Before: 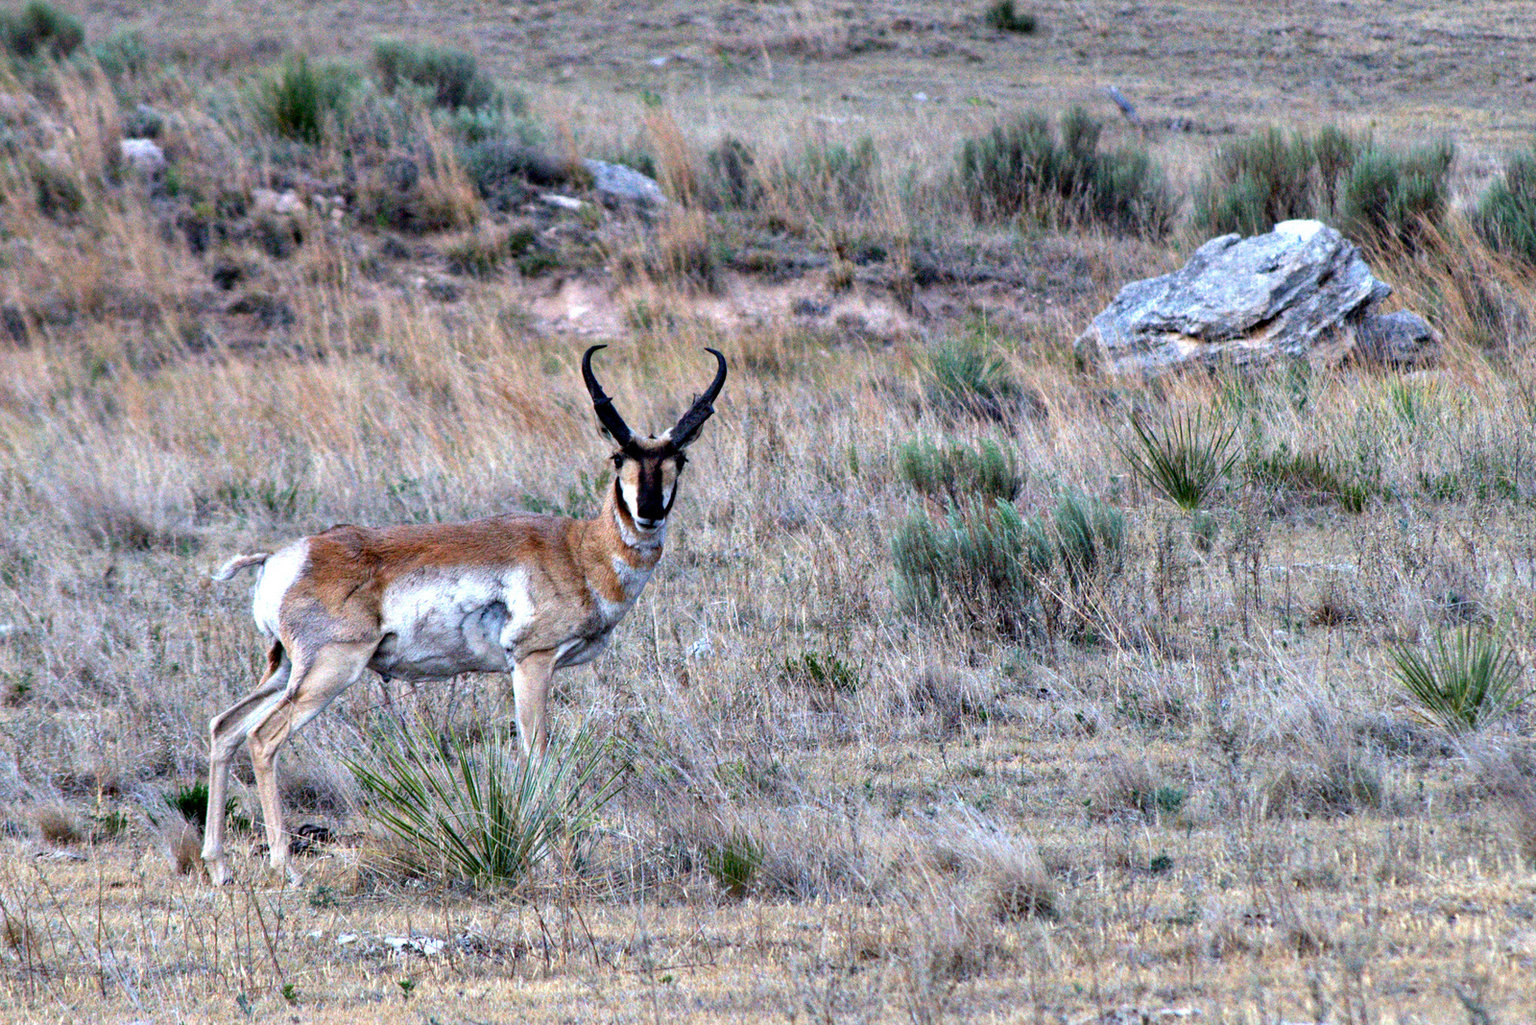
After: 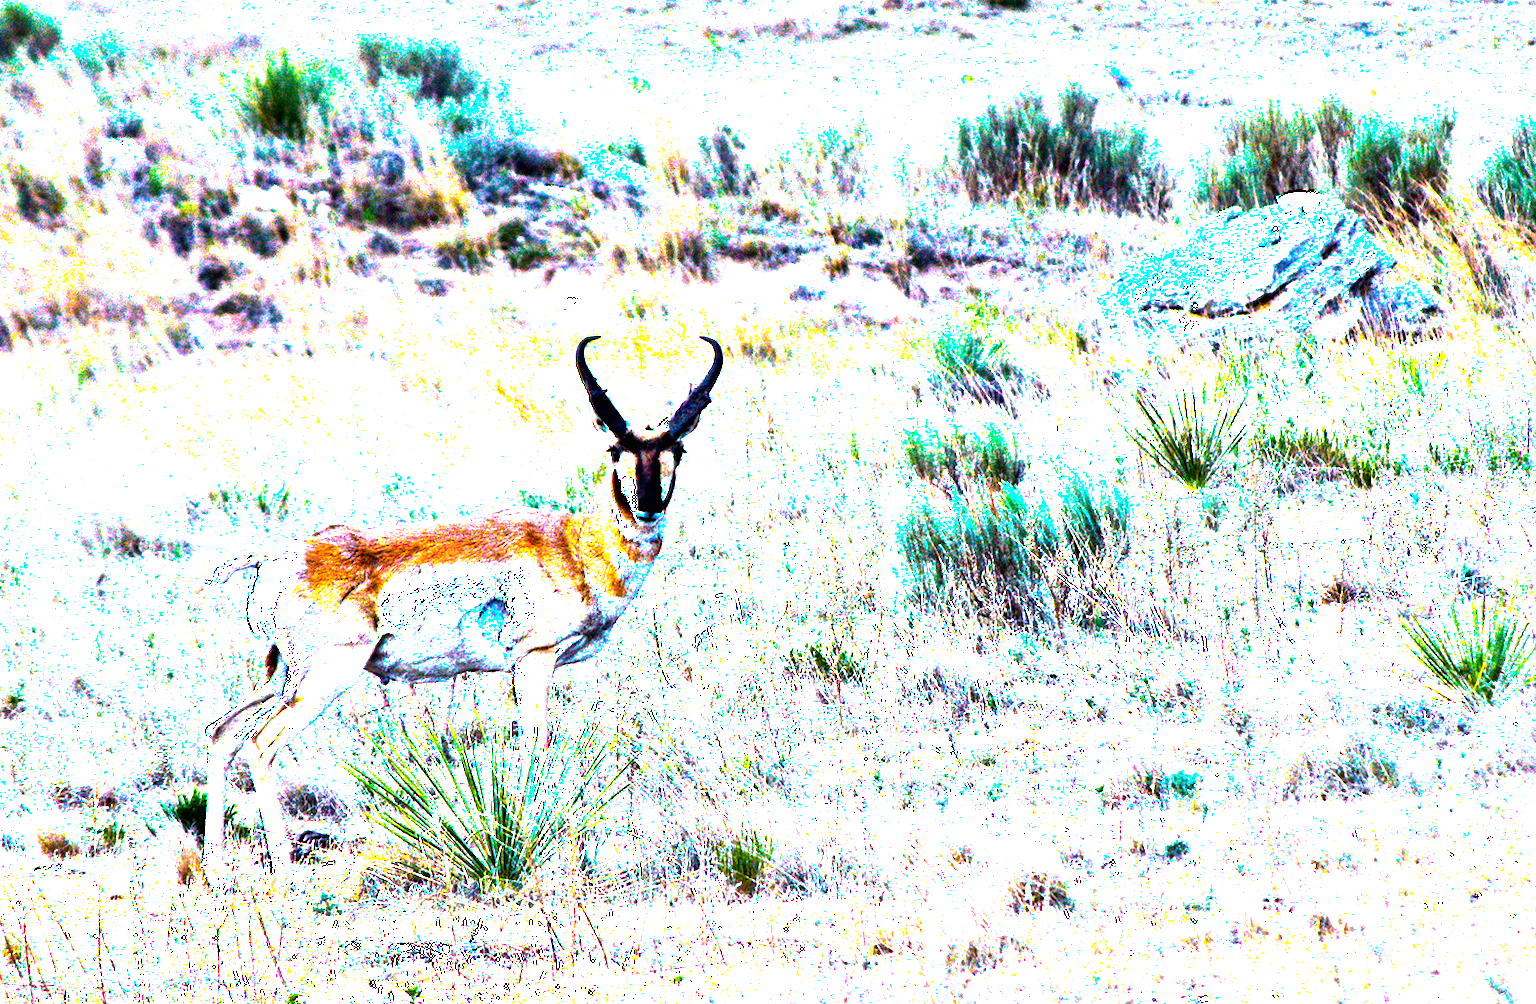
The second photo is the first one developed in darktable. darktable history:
exposure: black level correction -0.001, exposure 0.9 EV, compensate exposure bias true, compensate highlight preservation false
color balance rgb: linear chroma grading › shadows -30%, linear chroma grading › global chroma 35%, perceptual saturation grading › global saturation 75%, perceptual saturation grading › shadows -30%, perceptual brilliance grading › highlights 75%, perceptual brilliance grading › shadows -30%, global vibrance 35%
rotate and perspective: rotation -1.42°, crop left 0.016, crop right 0.984, crop top 0.035, crop bottom 0.965
